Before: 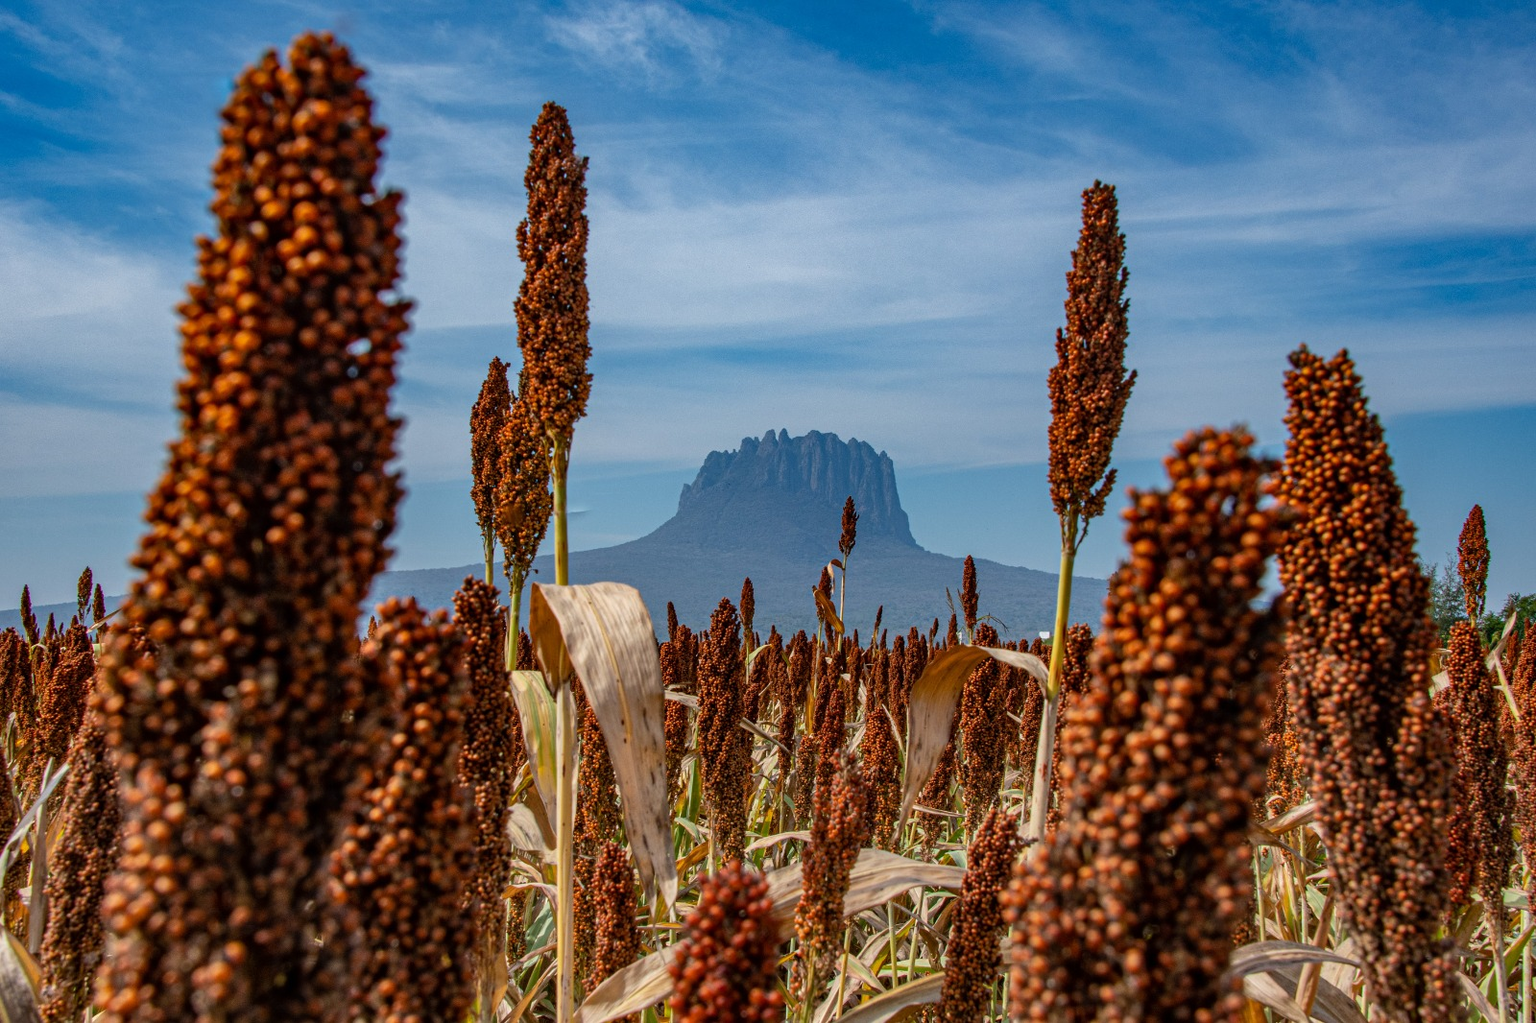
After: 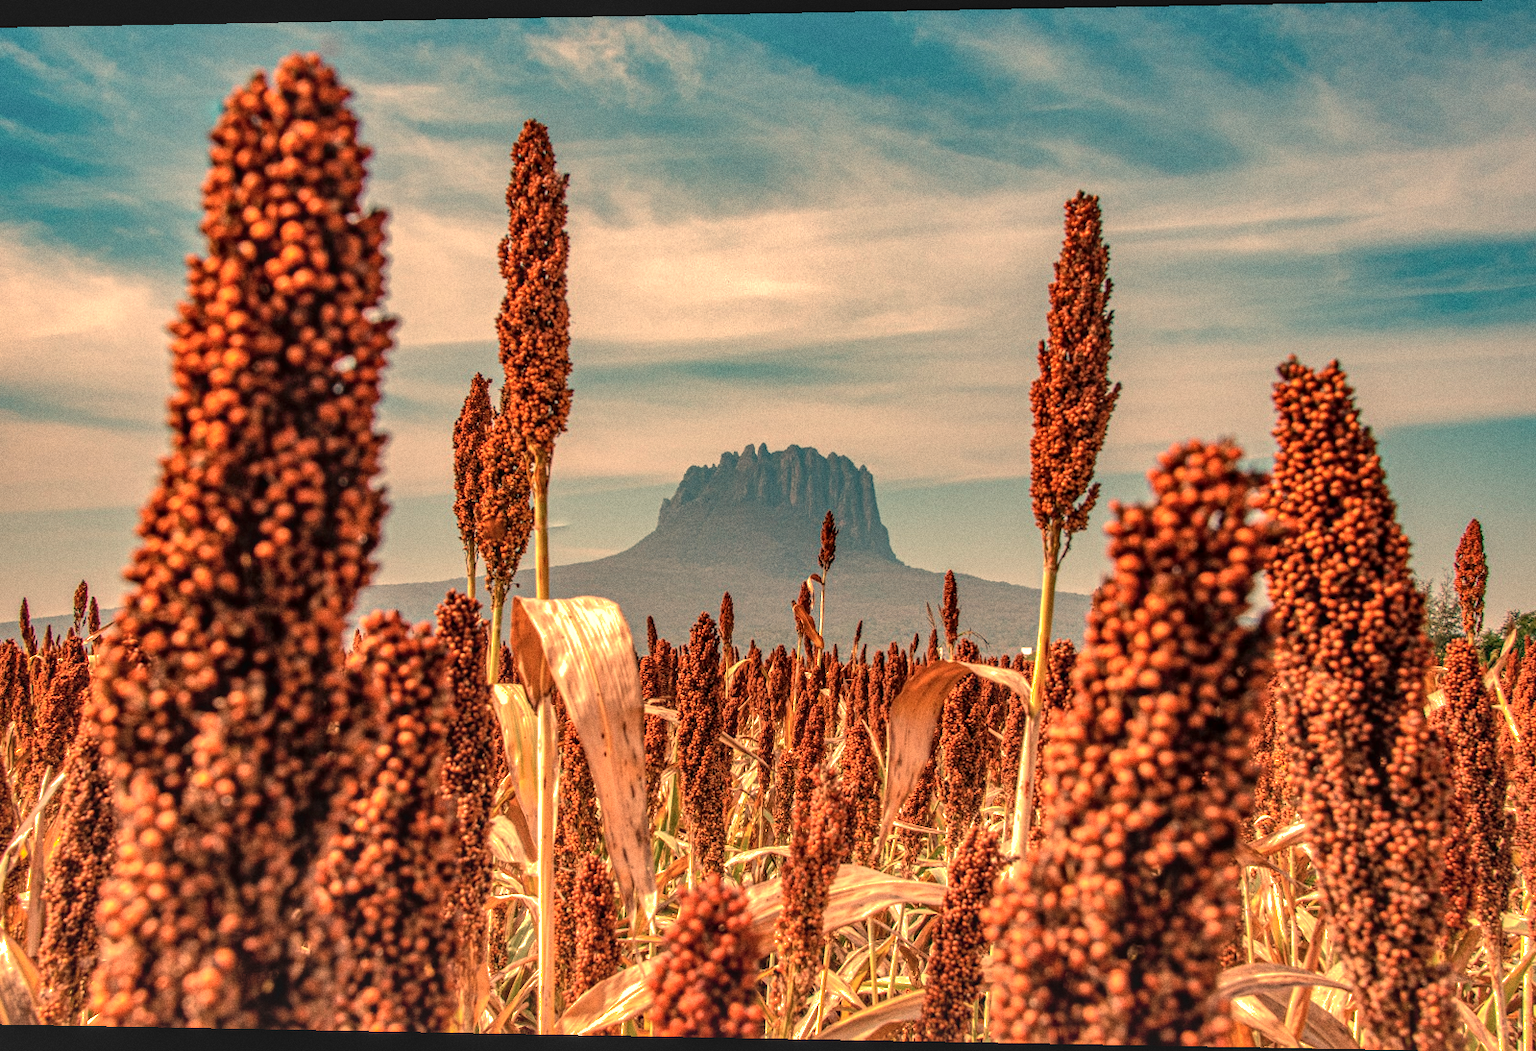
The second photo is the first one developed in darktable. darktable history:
exposure: black level correction 0.001, exposure 0.5 EV, compensate exposure bias true, compensate highlight preservation false
shadows and highlights: on, module defaults
rotate and perspective: lens shift (horizontal) -0.055, automatic cropping off
grain: coarseness 0.09 ISO
rgb curve: curves: ch0 [(0, 0) (0.175, 0.154) (0.785, 0.663) (1, 1)]
contrast brightness saturation: contrast -0.15, brightness 0.05, saturation -0.12
white balance: red 1.467, blue 0.684
local contrast: highlights 60%, shadows 60%, detail 160%
